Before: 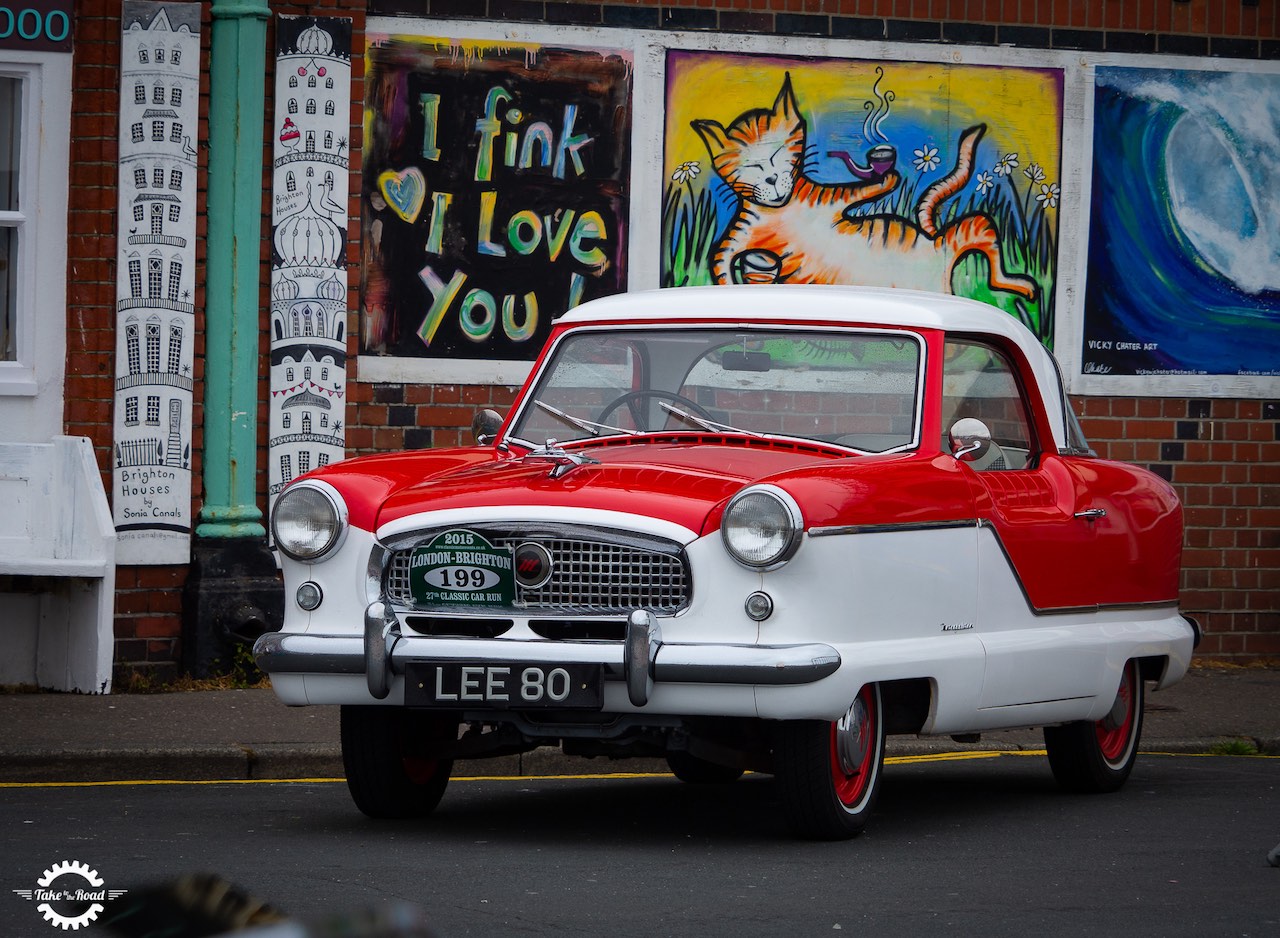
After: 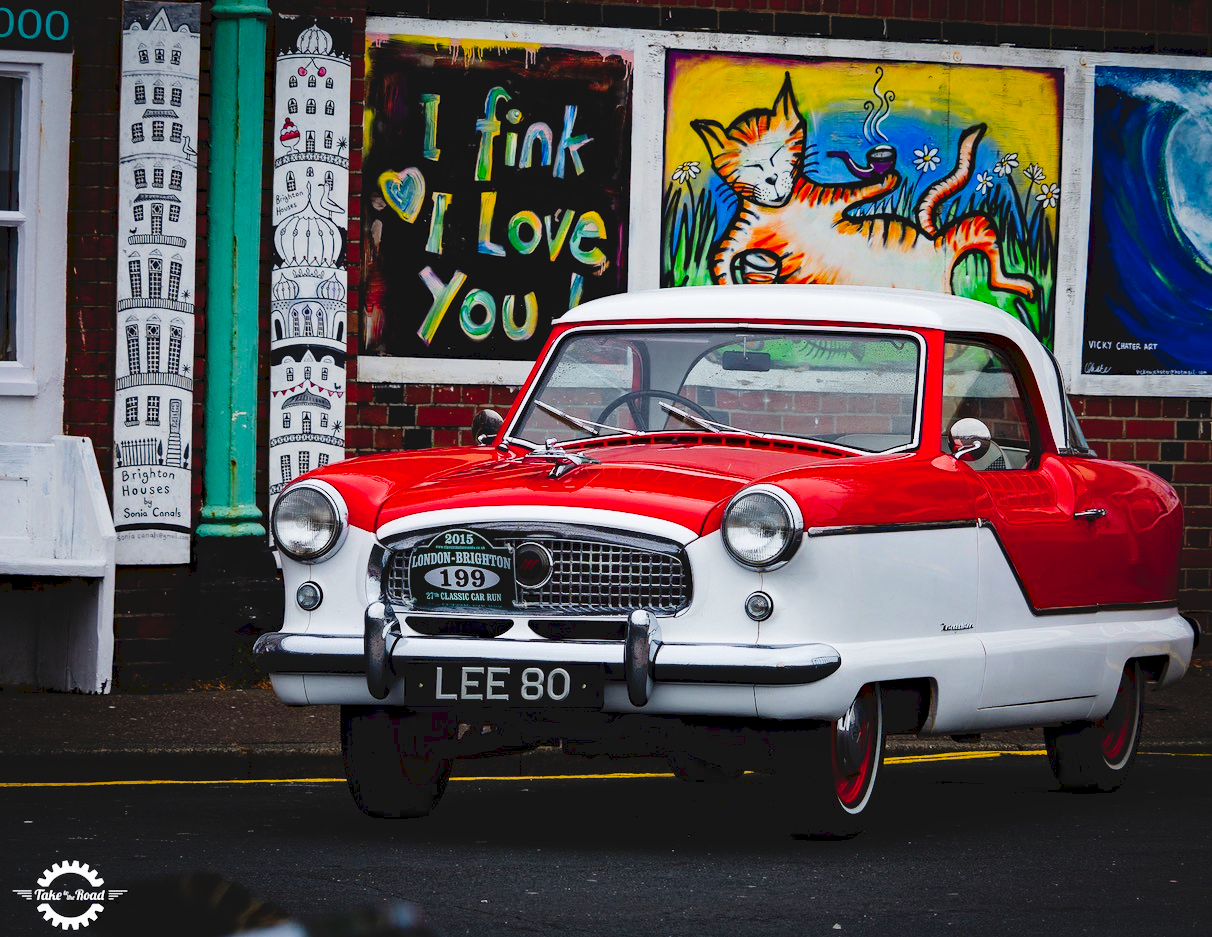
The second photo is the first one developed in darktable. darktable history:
crop and rotate: left 0%, right 5.283%
tone curve: curves: ch0 [(0, 0) (0.003, 0.068) (0.011, 0.068) (0.025, 0.068) (0.044, 0.068) (0.069, 0.072) (0.1, 0.072) (0.136, 0.077) (0.177, 0.095) (0.224, 0.126) (0.277, 0.2) (0.335, 0.3) (0.399, 0.407) (0.468, 0.52) (0.543, 0.624) (0.623, 0.721) (0.709, 0.811) (0.801, 0.88) (0.898, 0.942) (1, 1)], preserve colors none
shadows and highlights: shadows 20.9, highlights -82.2, soften with gaussian
haze removal: adaptive false
